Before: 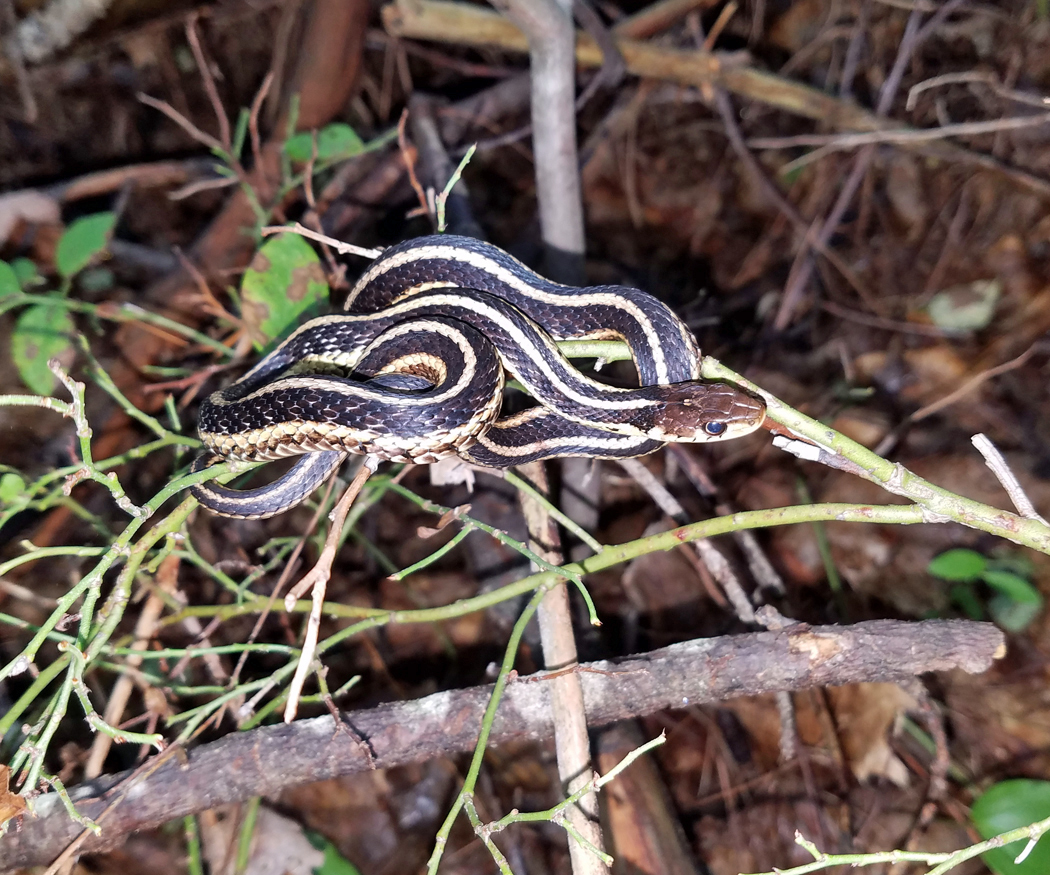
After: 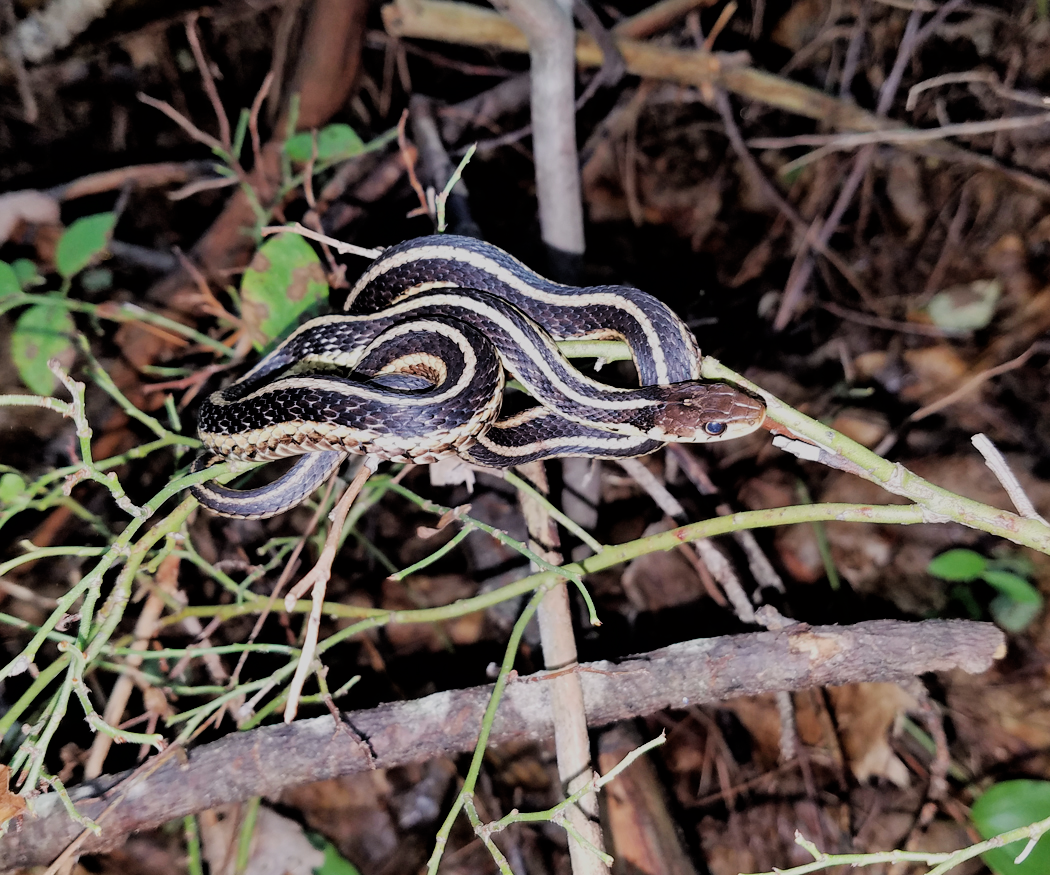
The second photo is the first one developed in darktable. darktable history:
filmic rgb: black relative exposure -4.58 EV, white relative exposure 4.81 EV, hardness 2.34, latitude 36.96%, contrast 1.041, highlights saturation mix 1.24%, shadows ↔ highlights balance 1.25%
